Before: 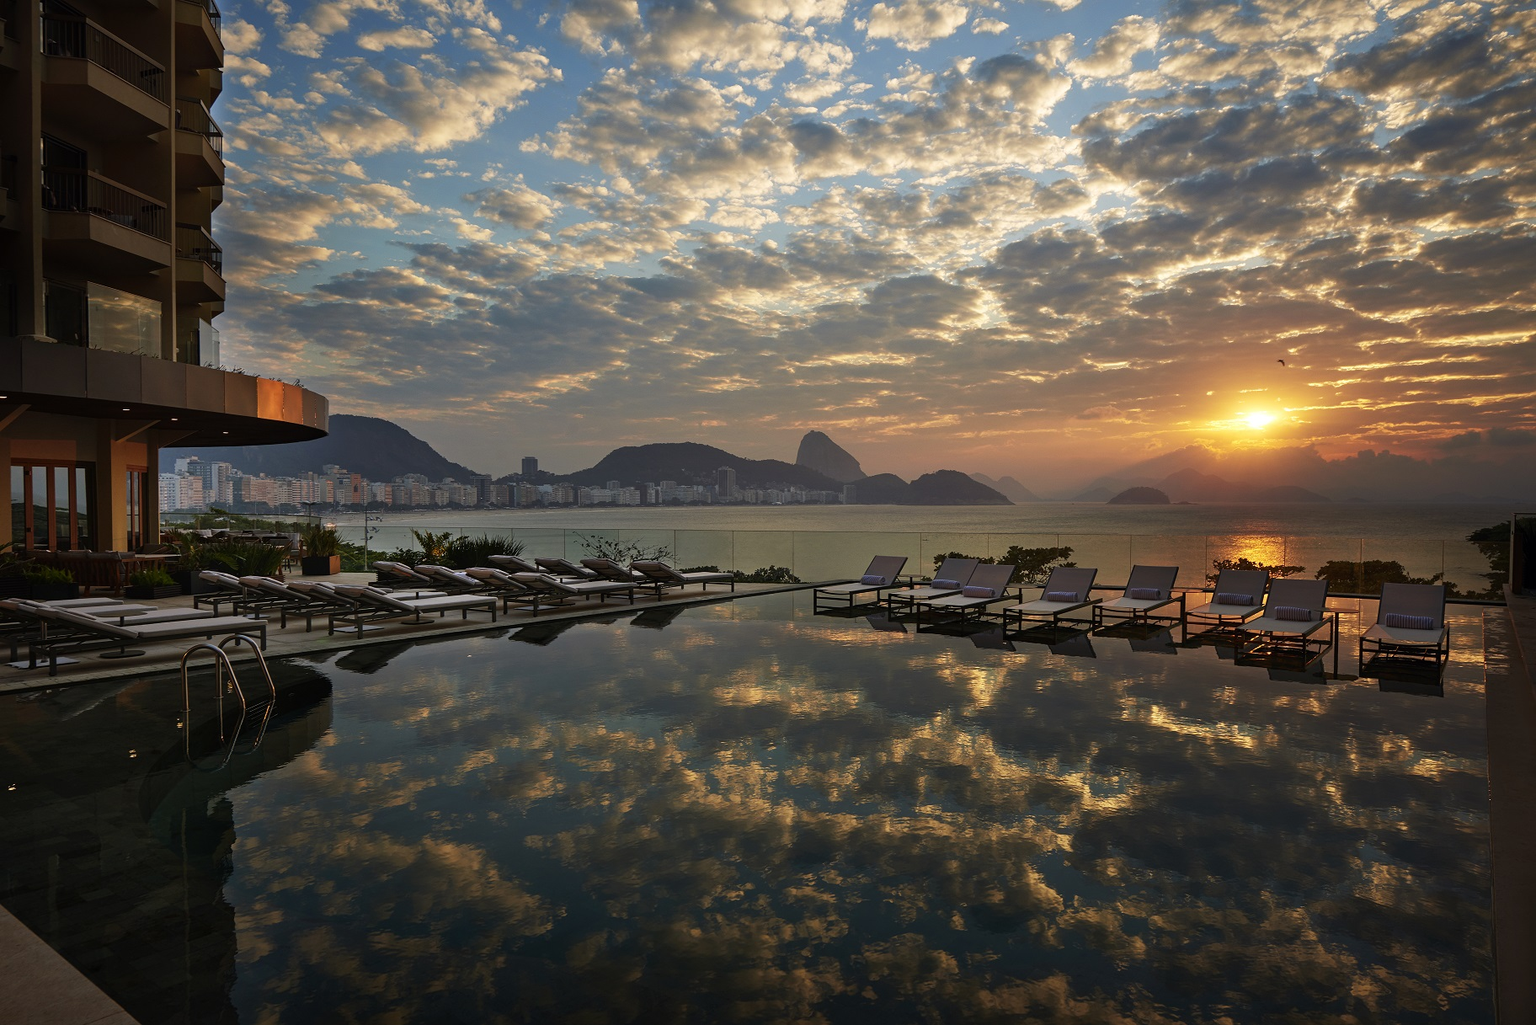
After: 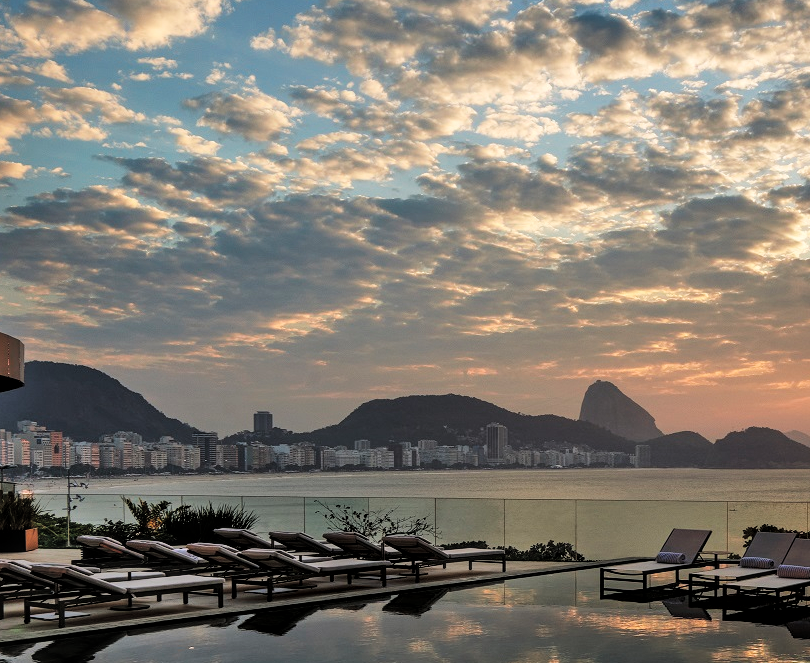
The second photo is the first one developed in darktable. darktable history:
exposure: black level correction -0.015, exposure -0.129 EV, compensate highlight preservation false
local contrast: on, module defaults
tone equalizer: -8 EV -0.439 EV, -7 EV -0.355 EV, -6 EV -0.297 EV, -5 EV -0.199 EV, -3 EV 0.206 EV, -2 EV 0.363 EV, -1 EV 0.363 EV, +0 EV 0.447 EV
crop: left 20.092%, top 10.771%, right 35.459%, bottom 34.716%
filmic rgb: black relative exposure -11.89 EV, white relative exposure 5.45 EV, threshold 5.97 EV, hardness 4.49, latitude 49.98%, contrast 1.144, enable highlight reconstruction true
shadows and highlights: soften with gaussian
